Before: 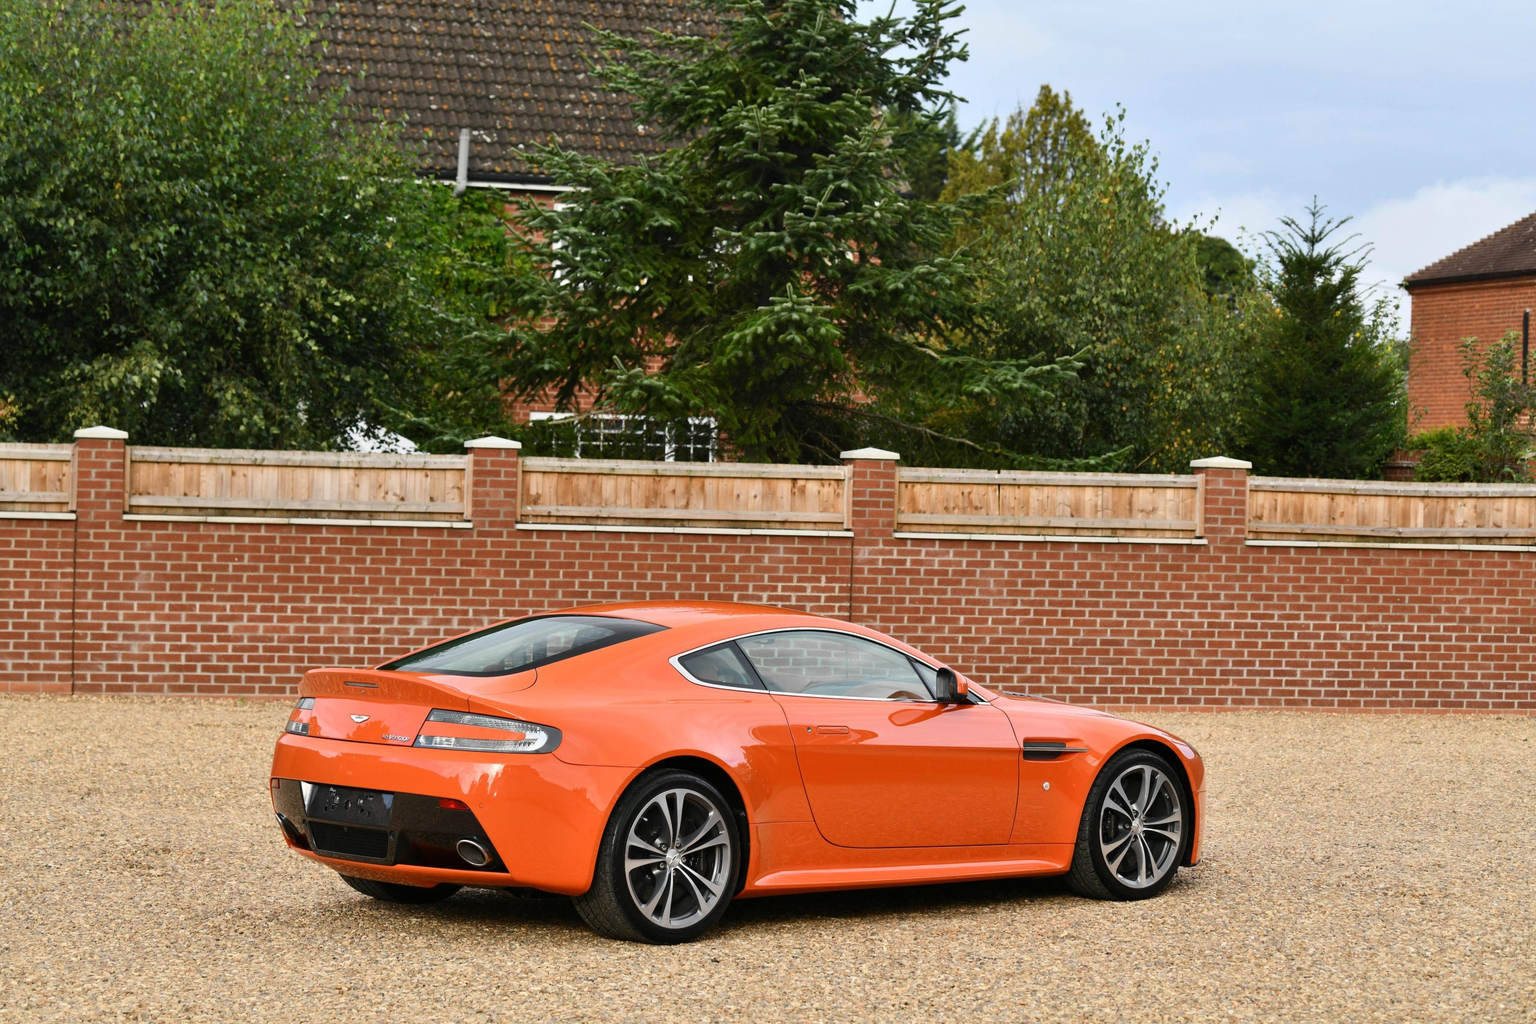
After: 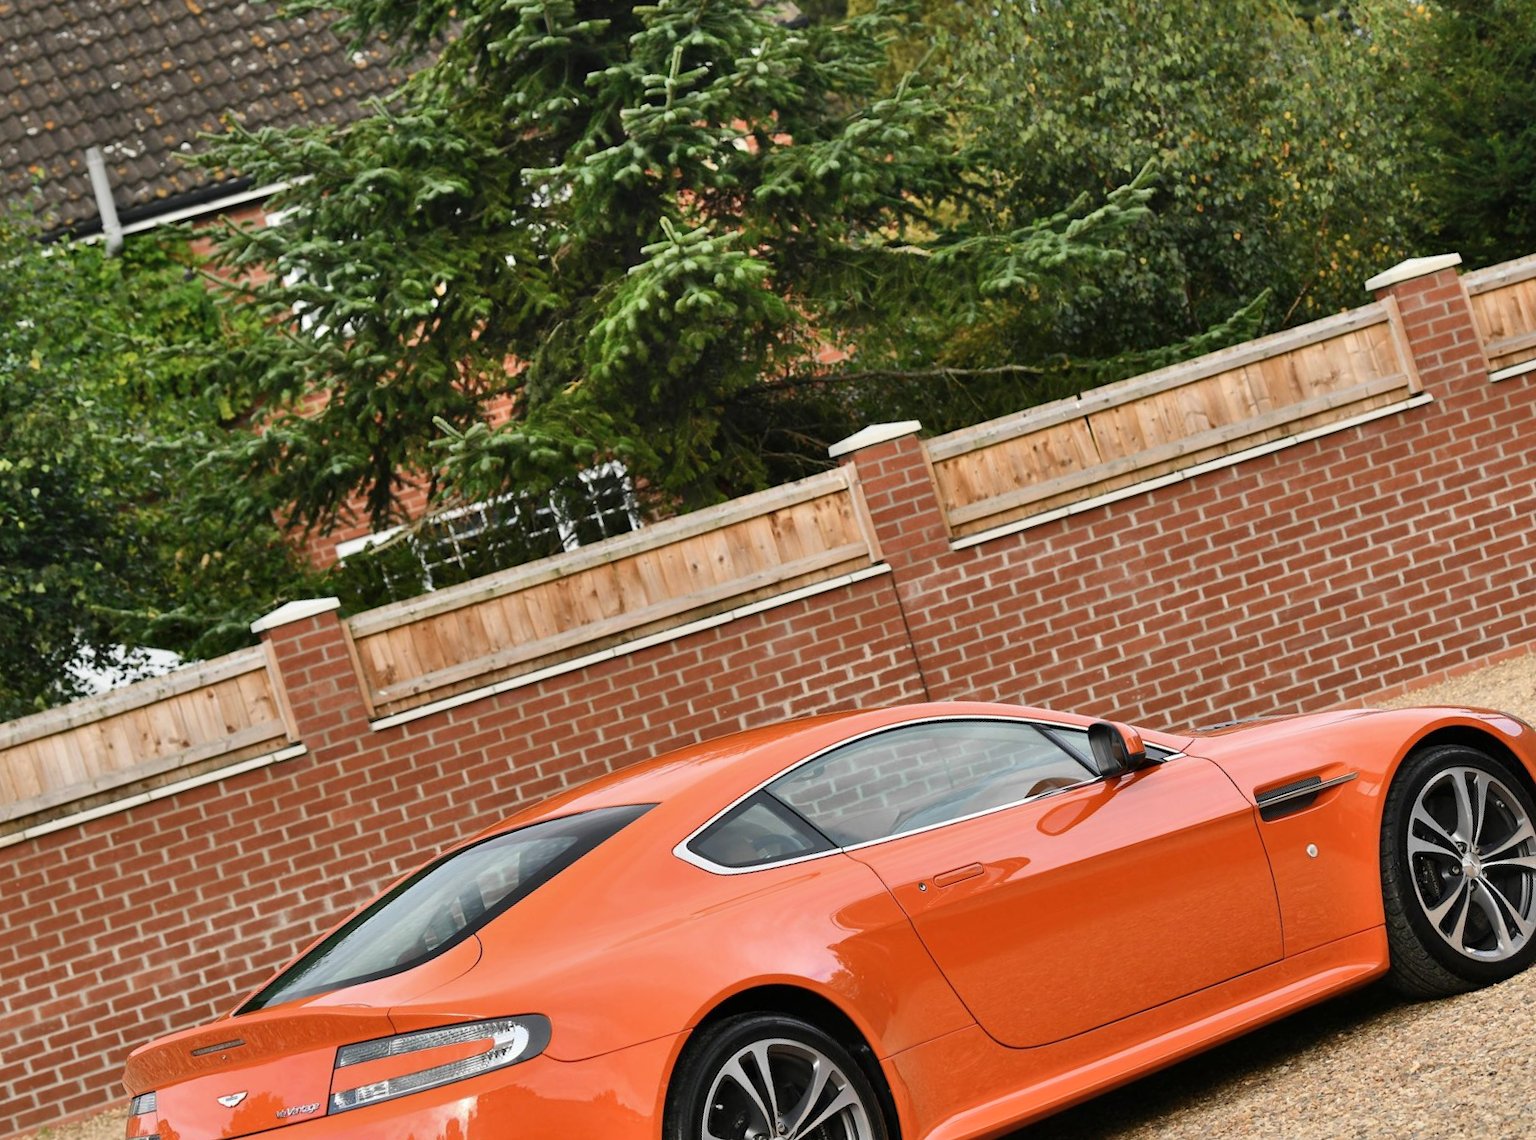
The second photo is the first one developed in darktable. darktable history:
shadows and highlights: shadows 60.6, highlights color adjustment 0.057%, soften with gaussian
crop and rotate: angle 18.61°, left 6.737%, right 4.353%, bottom 1.058%
contrast brightness saturation: saturation -0.052
